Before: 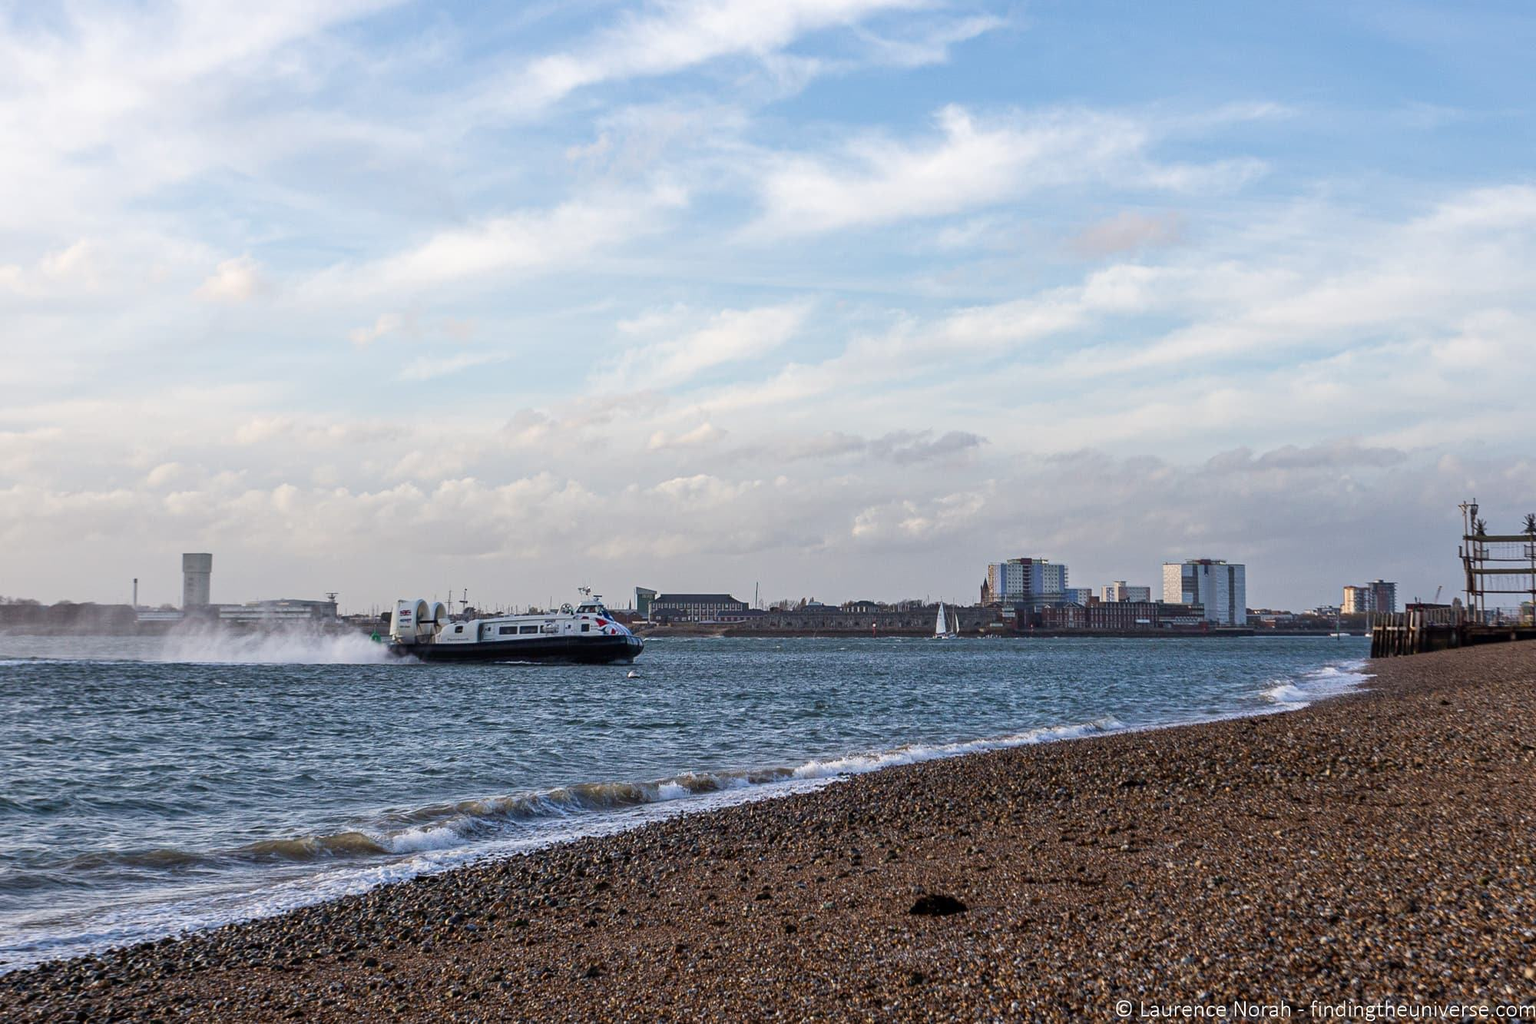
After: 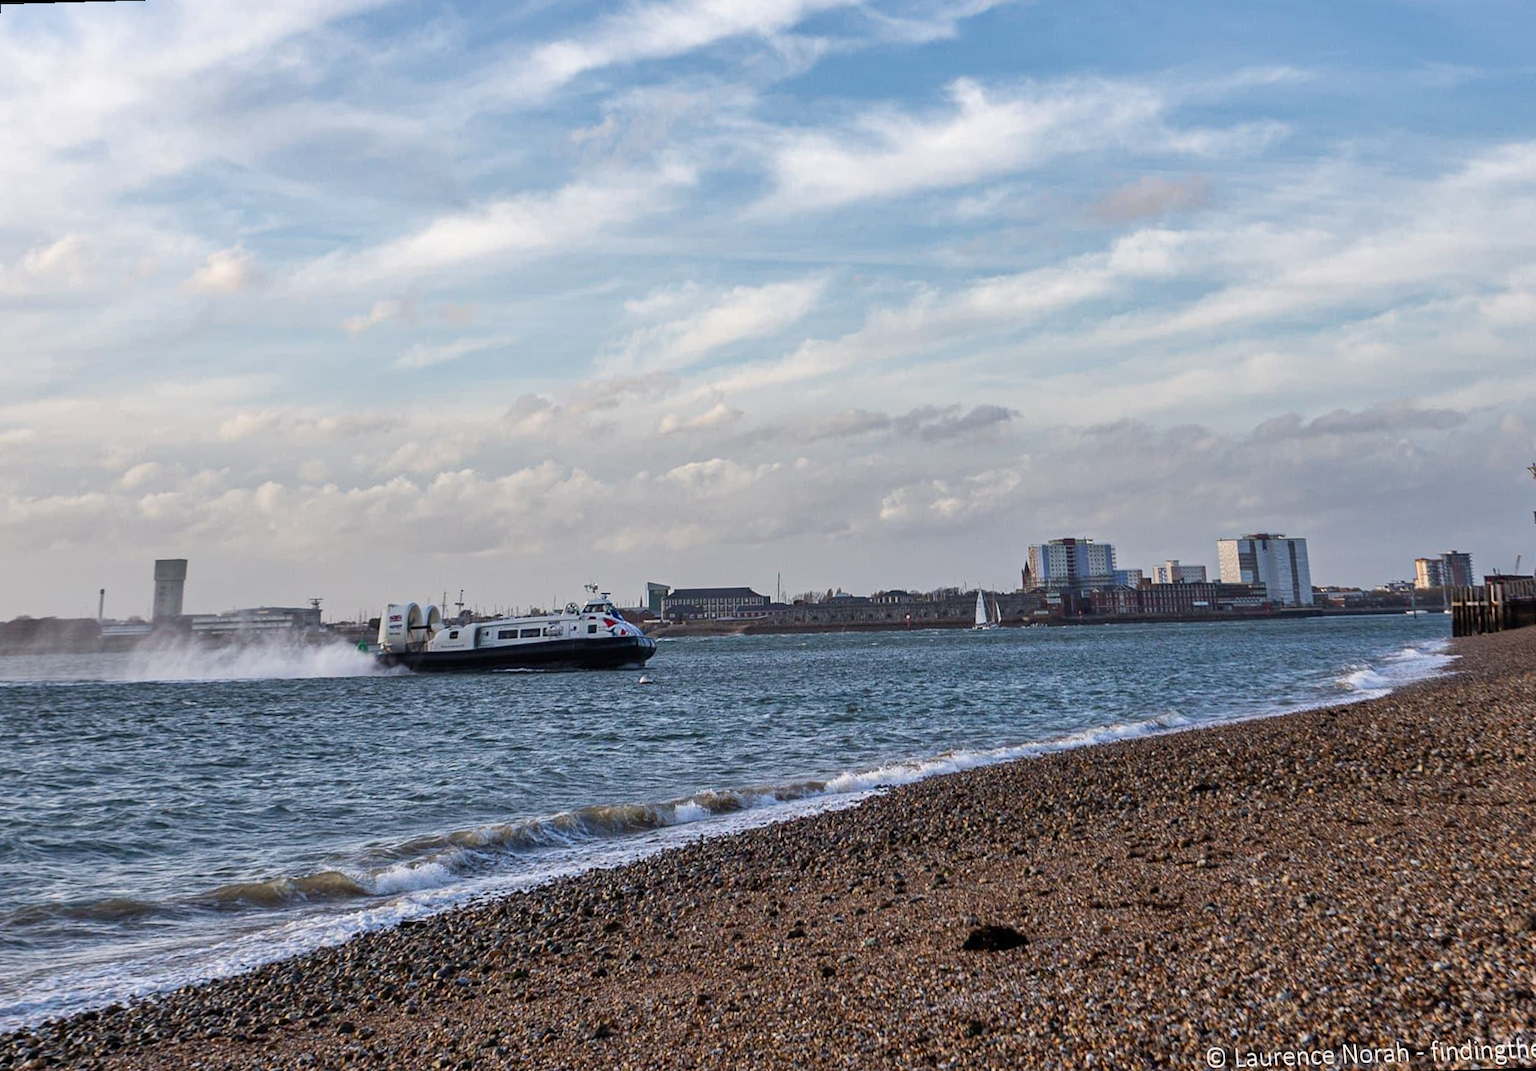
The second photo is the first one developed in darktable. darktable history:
shadows and highlights: shadows 53, soften with gaussian
rotate and perspective: rotation -1.68°, lens shift (vertical) -0.146, crop left 0.049, crop right 0.912, crop top 0.032, crop bottom 0.96
